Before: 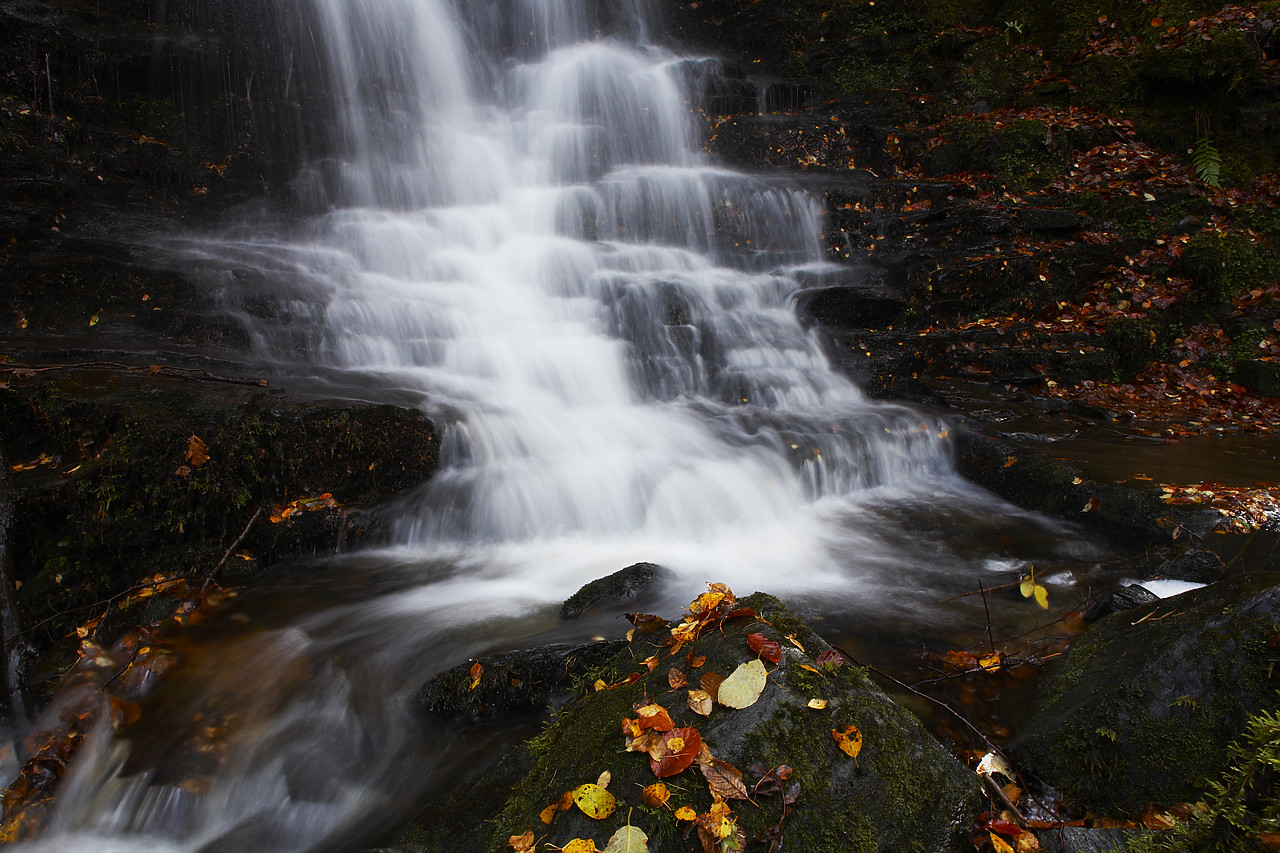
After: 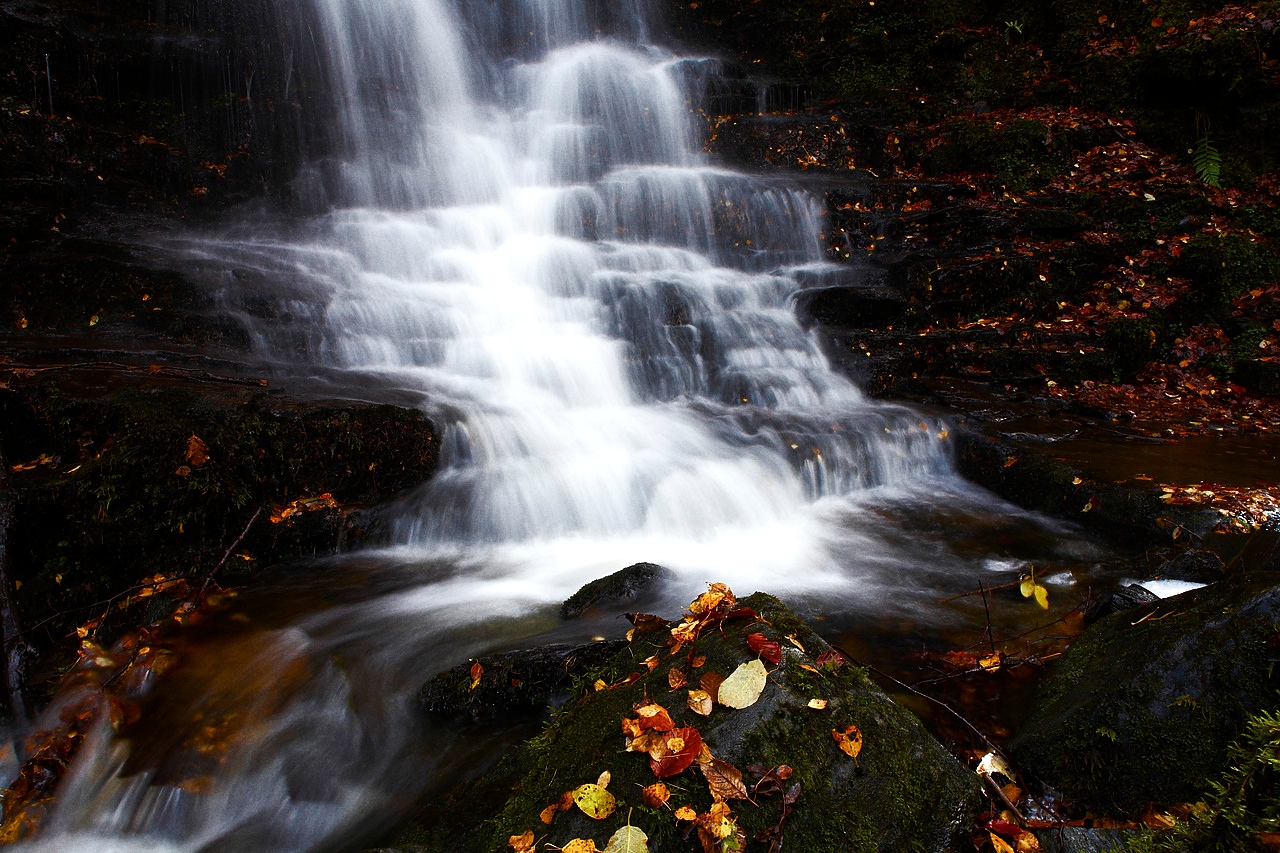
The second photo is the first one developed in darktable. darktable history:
color balance rgb: perceptual saturation grading › highlights -29.58%, perceptual saturation grading › mid-tones 29.47%, perceptual saturation grading › shadows 59.73%, perceptual brilliance grading › global brilliance -17.79%, perceptual brilliance grading › highlights 28.73%, global vibrance 15.44%
grain: coarseness 0.09 ISO
